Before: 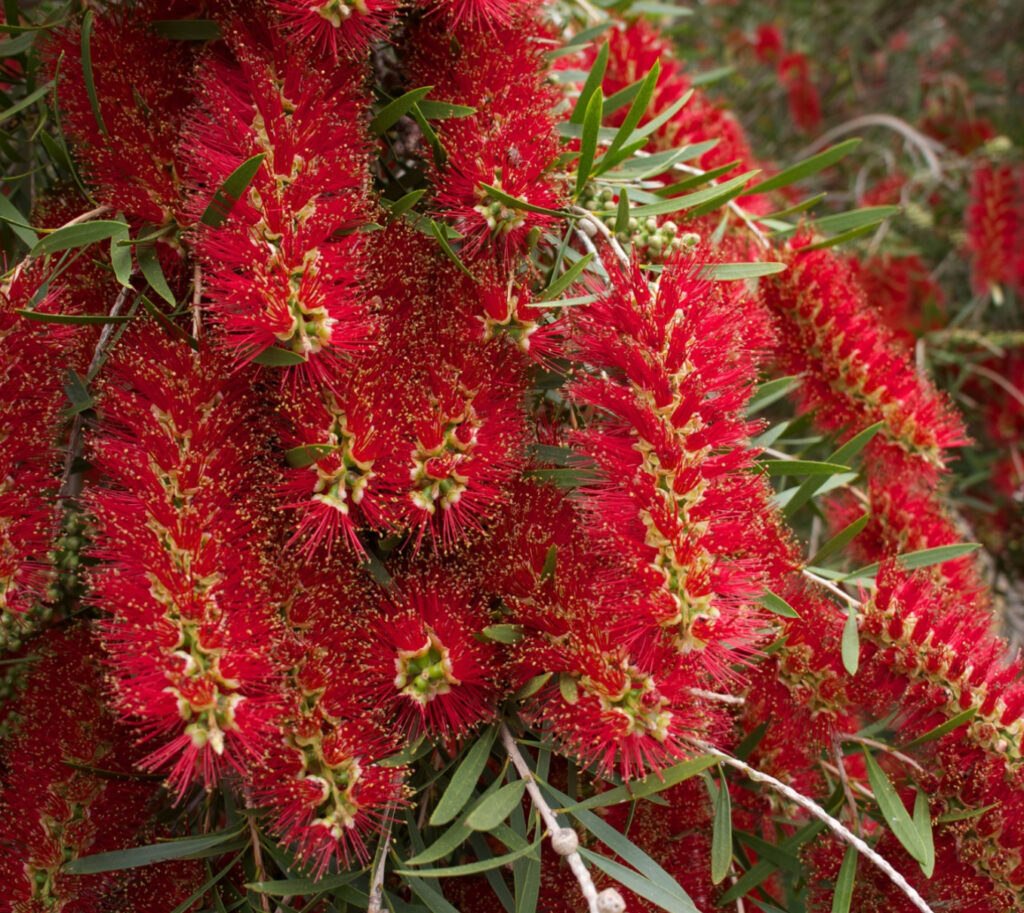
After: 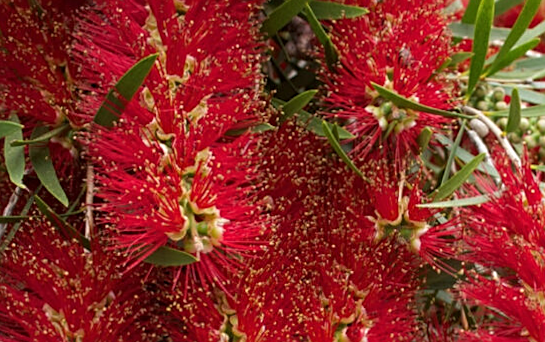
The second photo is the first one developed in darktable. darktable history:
sharpen: on, module defaults
rotate and perspective: rotation 0.192°, lens shift (horizontal) -0.015, crop left 0.005, crop right 0.996, crop top 0.006, crop bottom 0.99
crop: left 10.121%, top 10.631%, right 36.218%, bottom 51.526%
